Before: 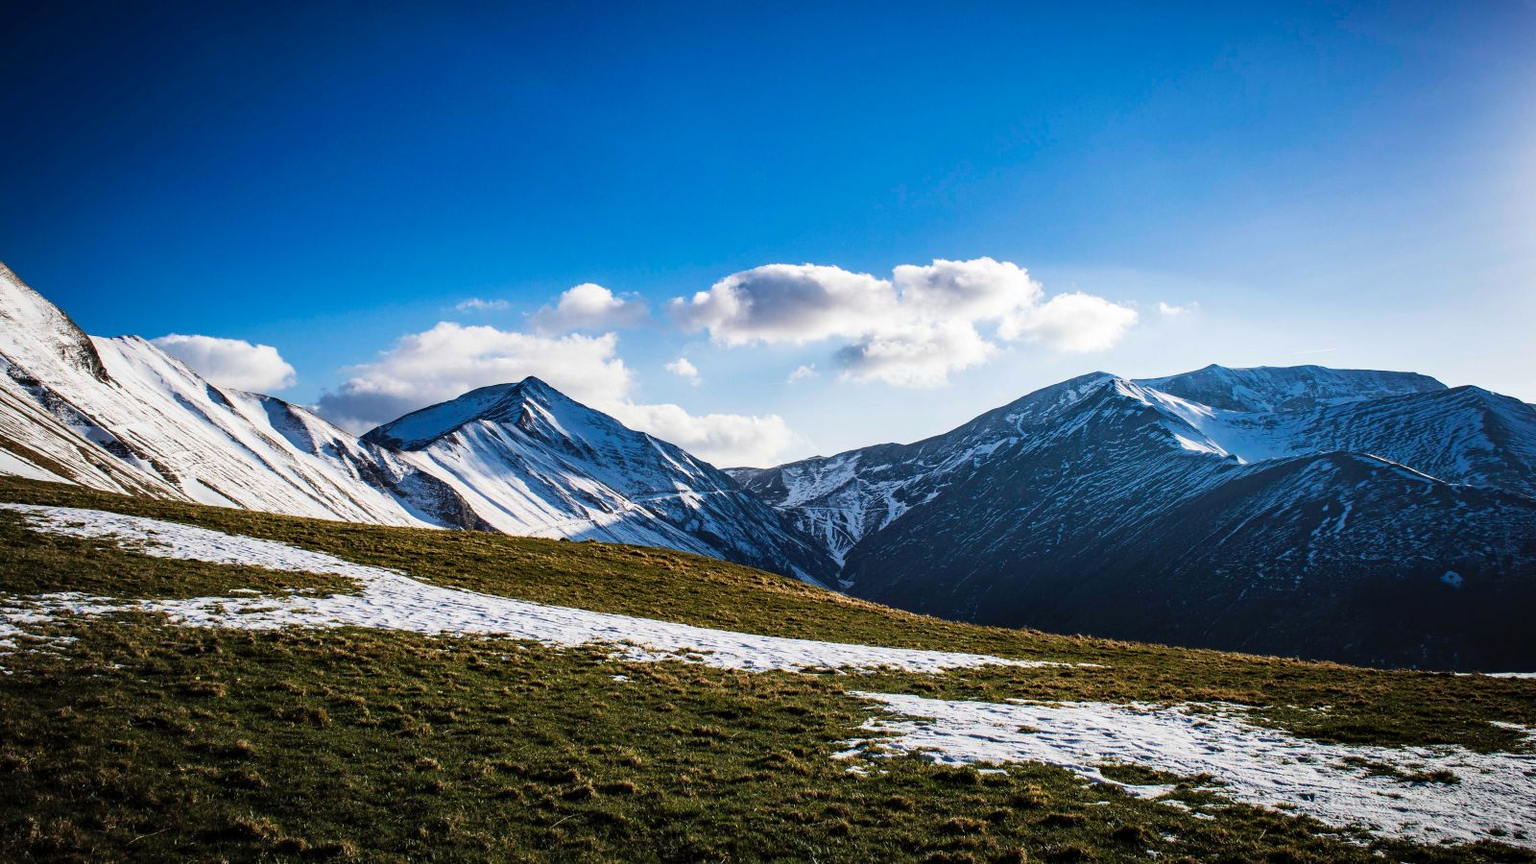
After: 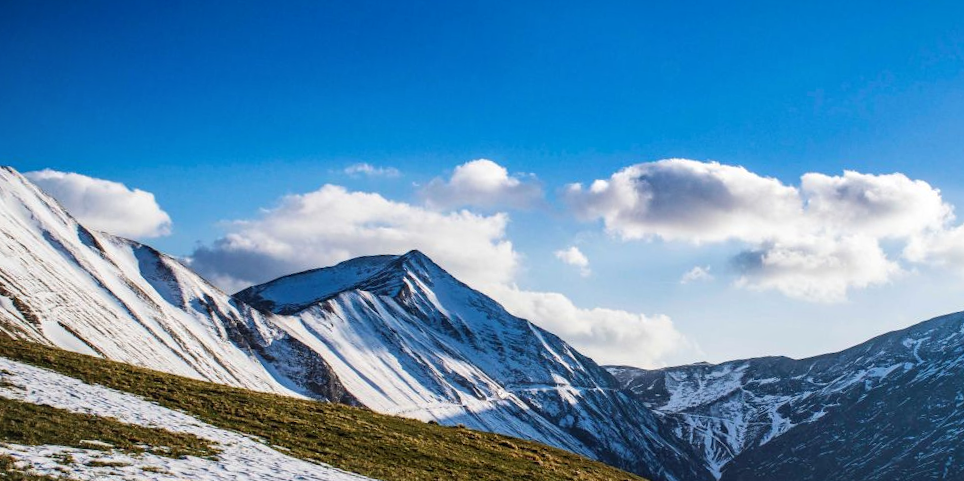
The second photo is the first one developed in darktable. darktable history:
local contrast: detail 113%
crop and rotate: angle -5.67°, left 2.1%, top 6.866%, right 27.299%, bottom 30.52%
